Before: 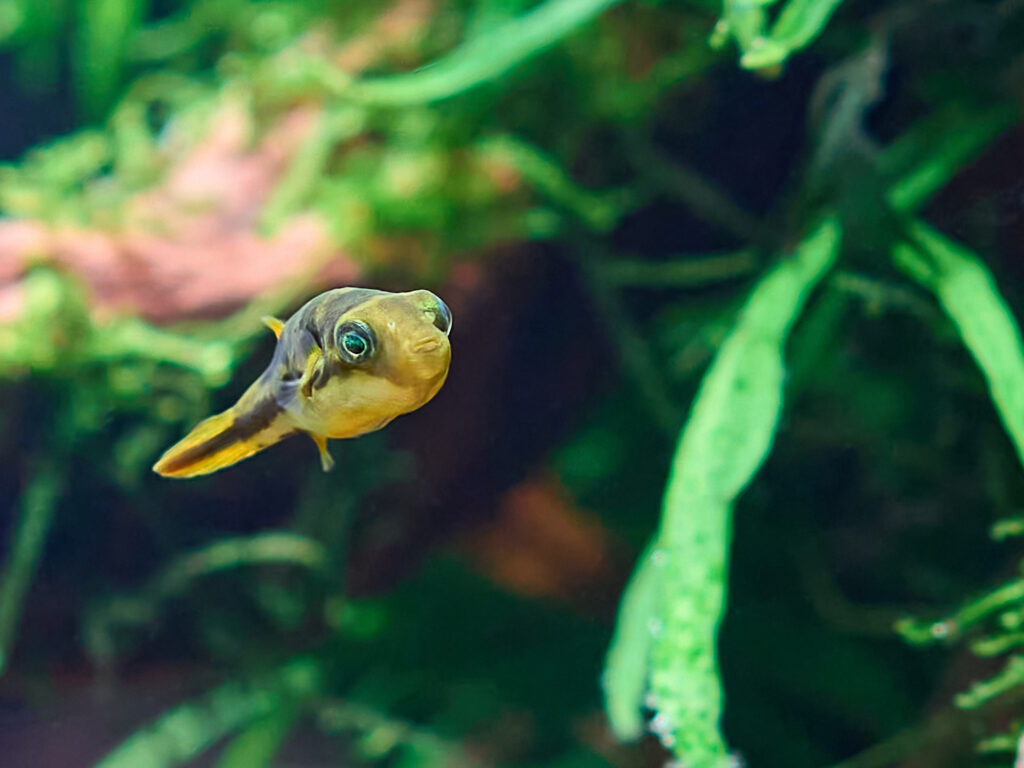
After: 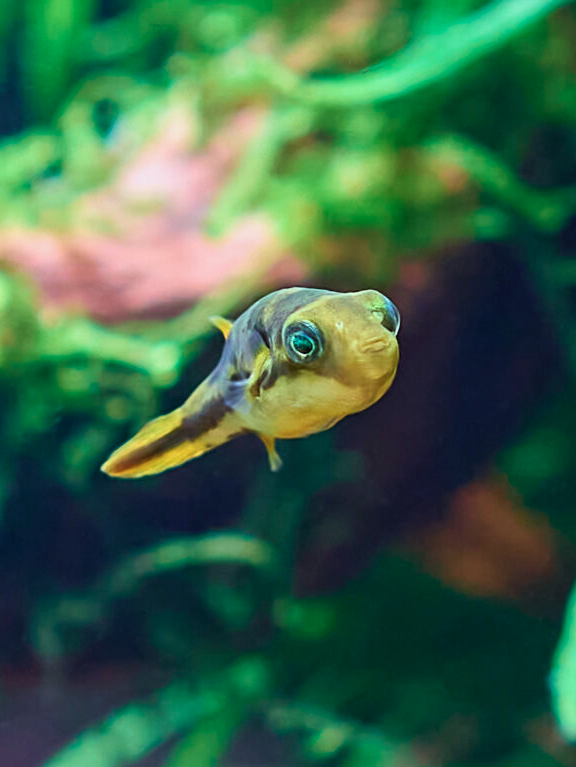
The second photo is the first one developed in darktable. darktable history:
crop: left 5.114%, right 38.589%
base curve: curves: ch0 [(0, 0) (0.283, 0.295) (1, 1)], preserve colors none
velvia: on, module defaults
color calibration: illuminant custom, x 0.368, y 0.373, temperature 4330.32 K
